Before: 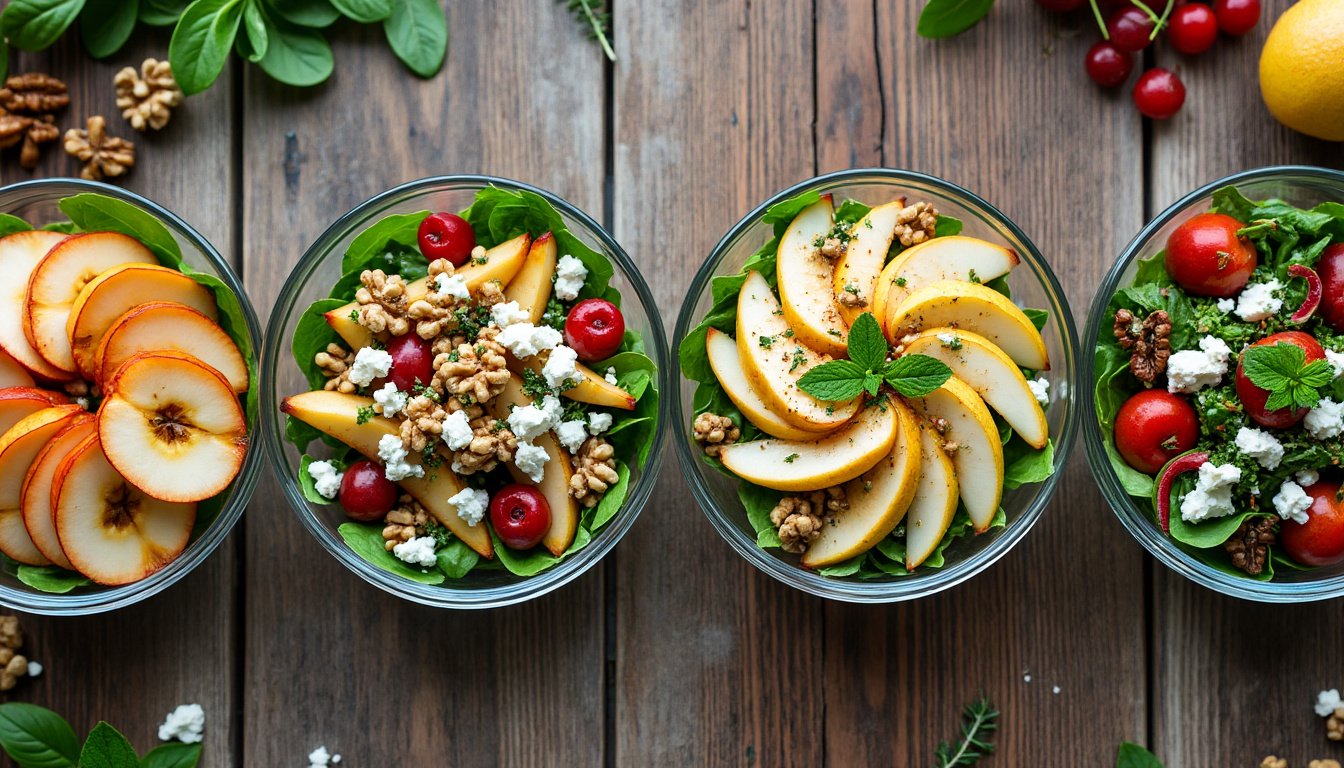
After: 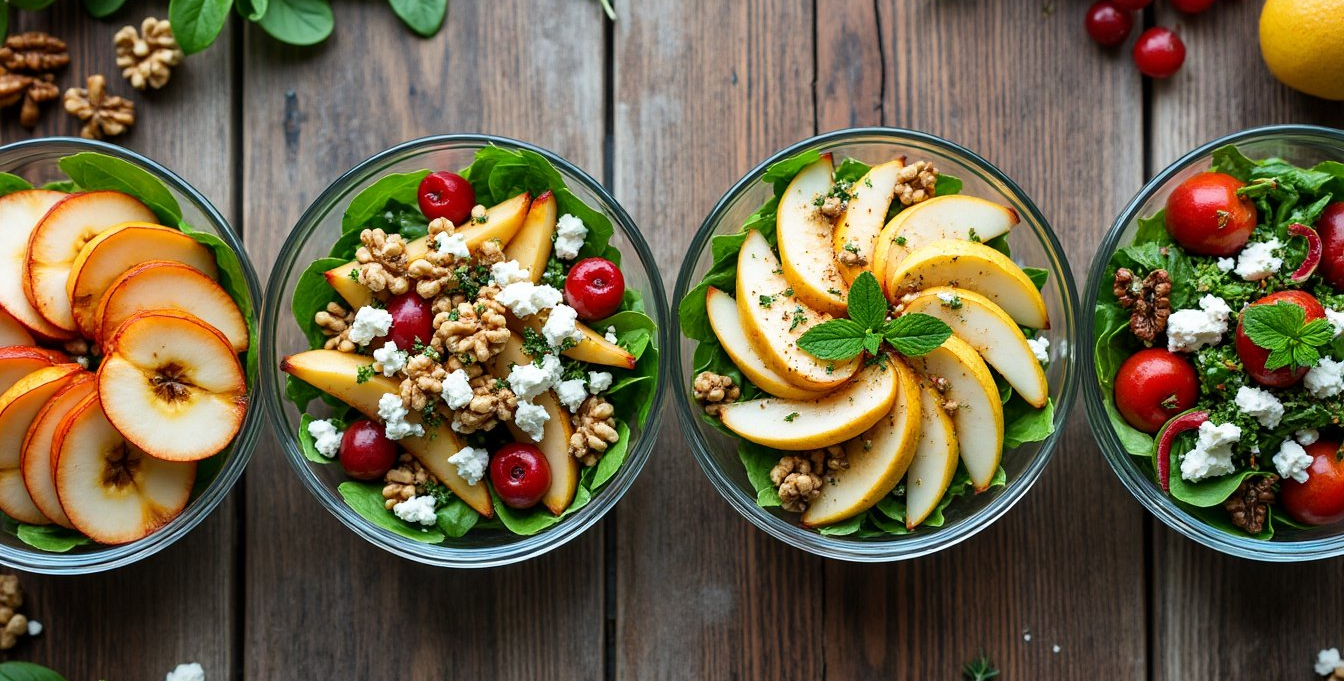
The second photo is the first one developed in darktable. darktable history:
crop and rotate: top 5.464%, bottom 5.842%
